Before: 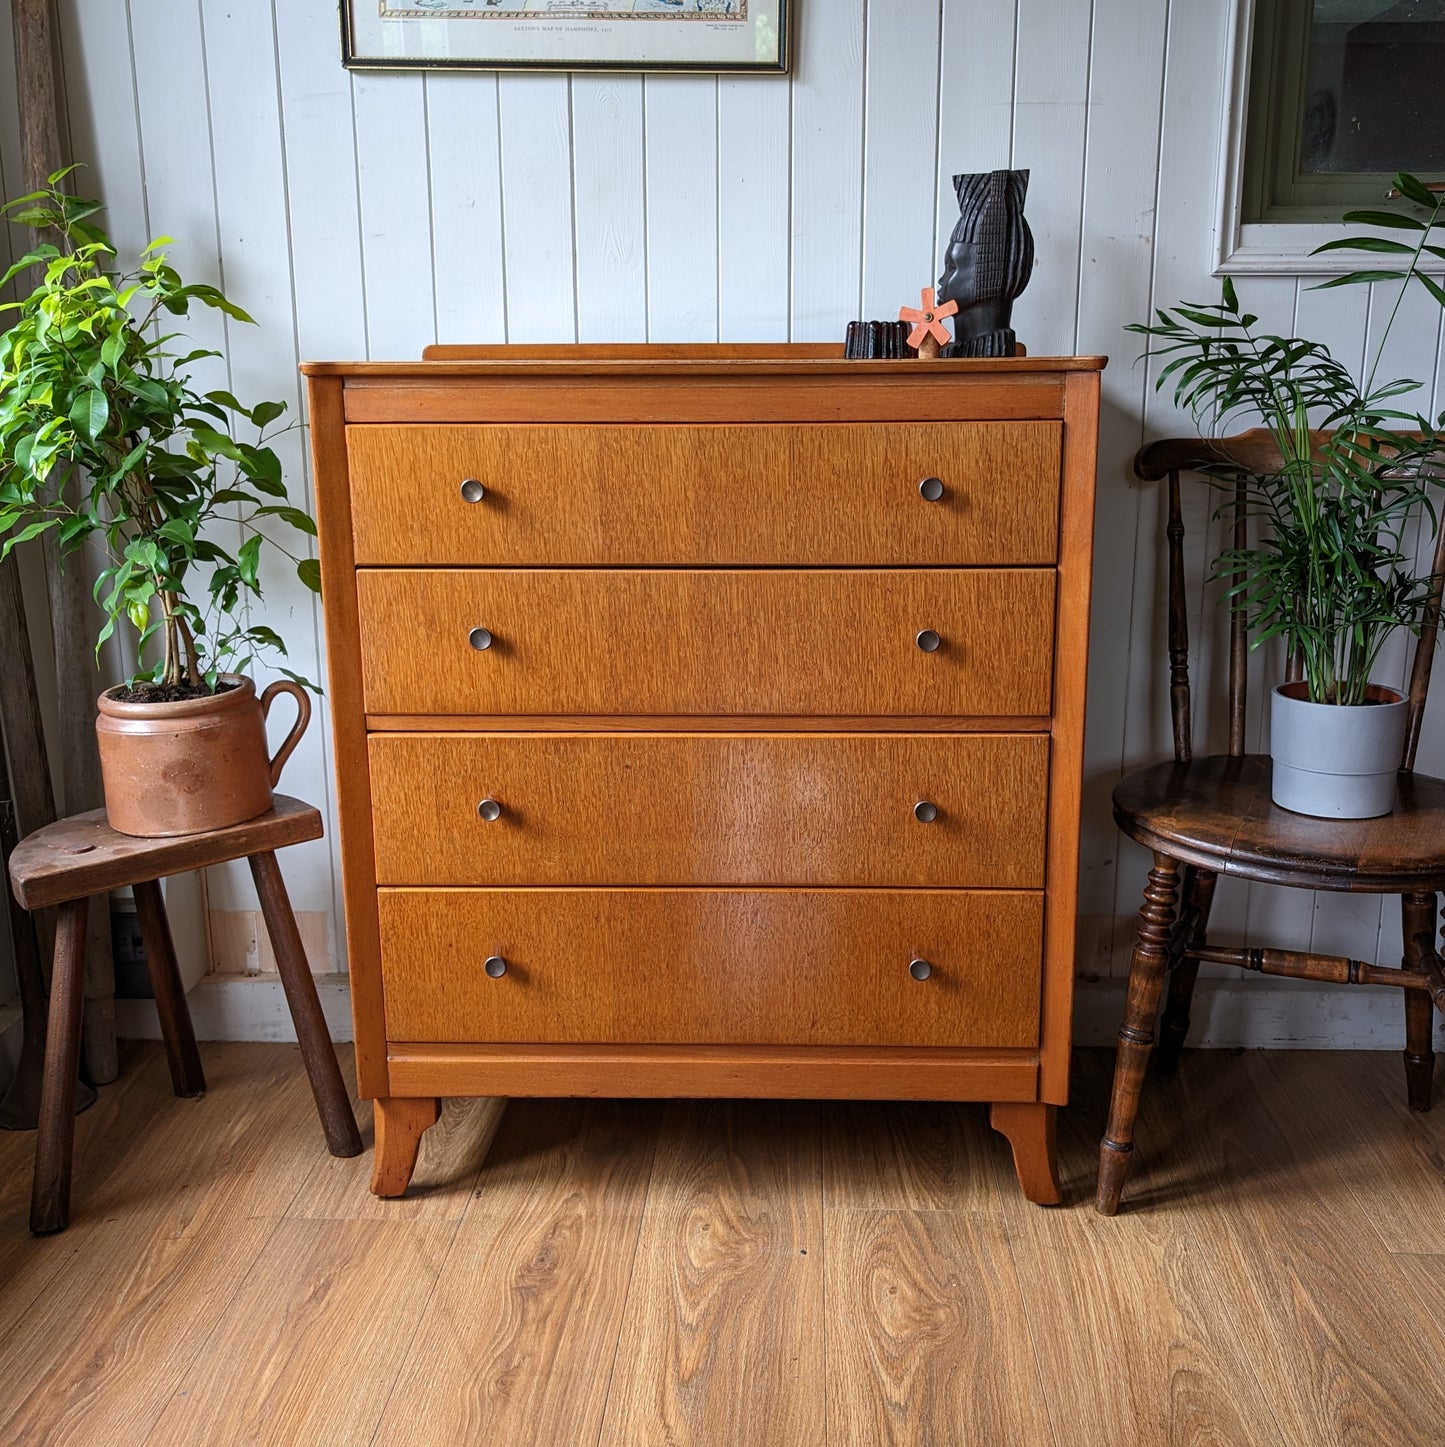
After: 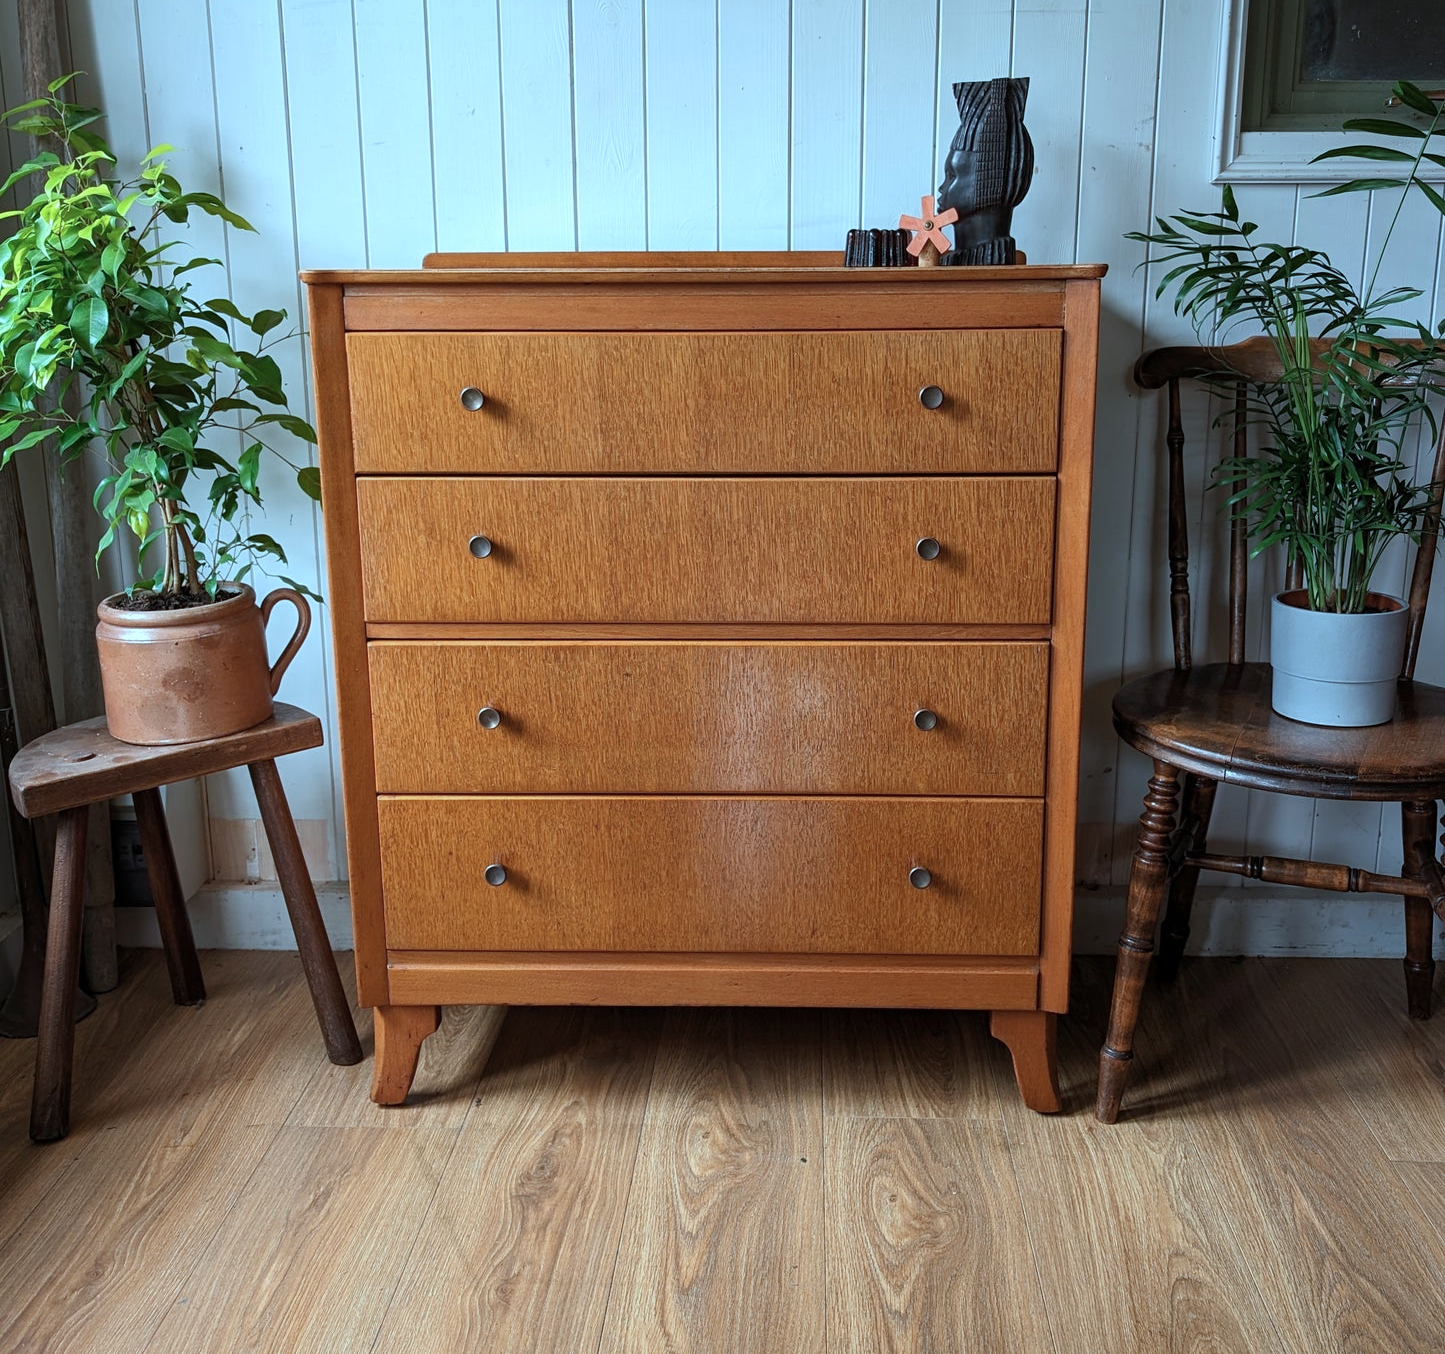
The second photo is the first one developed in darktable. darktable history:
crop and rotate: top 6.36%
contrast brightness saturation: saturation -0.067
color correction: highlights a* -11.55, highlights b* -15.01
